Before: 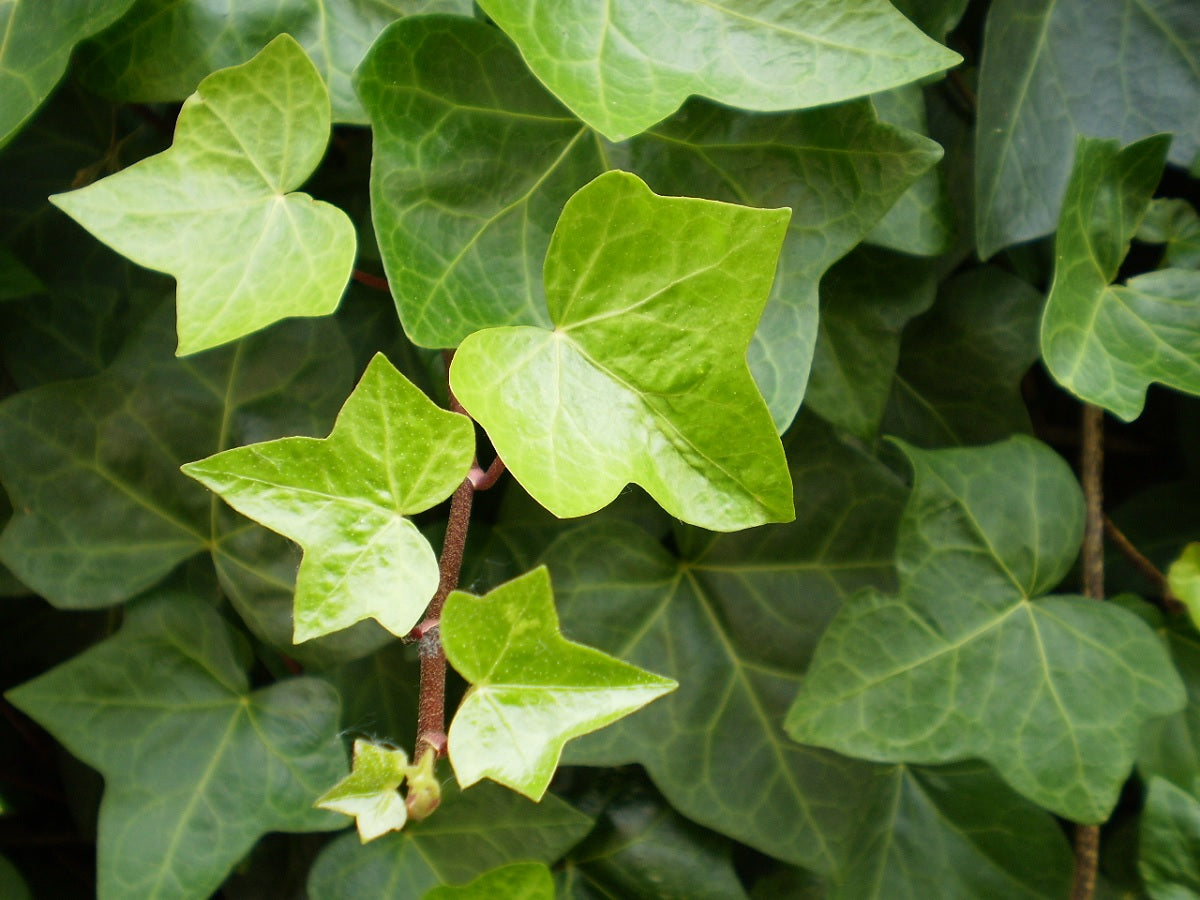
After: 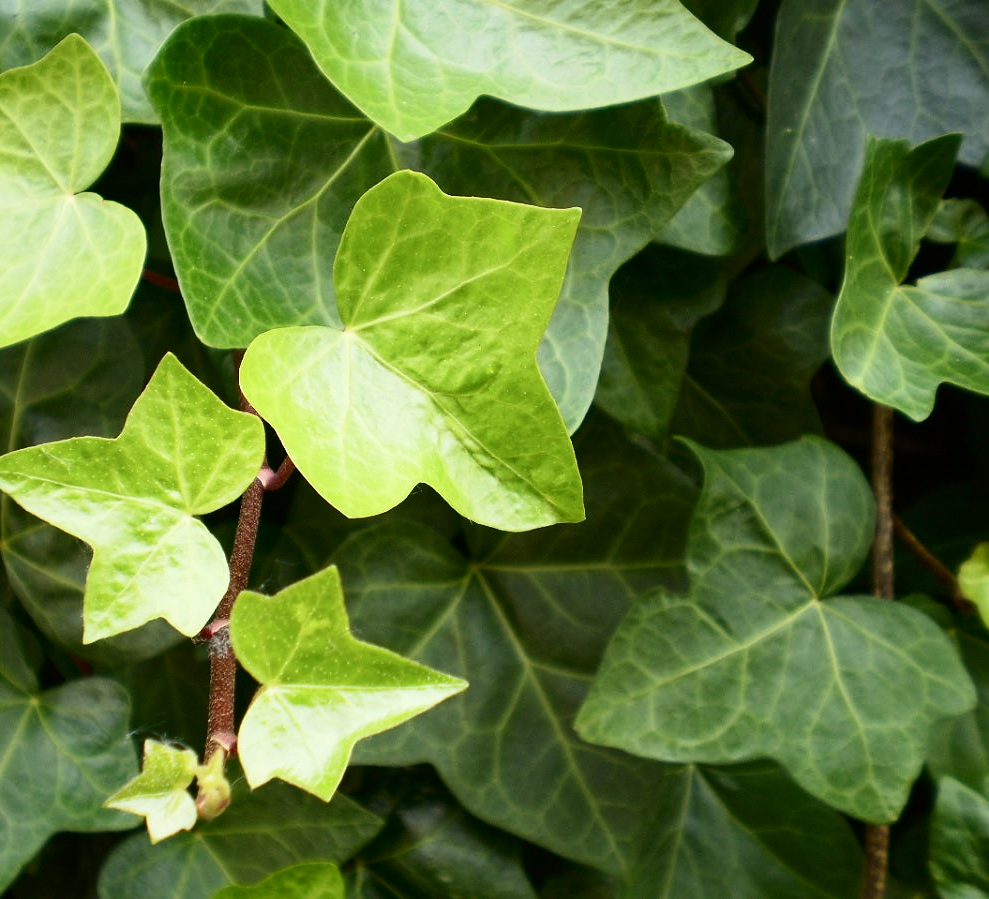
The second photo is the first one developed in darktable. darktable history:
white balance: emerald 1
crop: left 17.582%, bottom 0.031%
contrast brightness saturation: contrast 0.22
